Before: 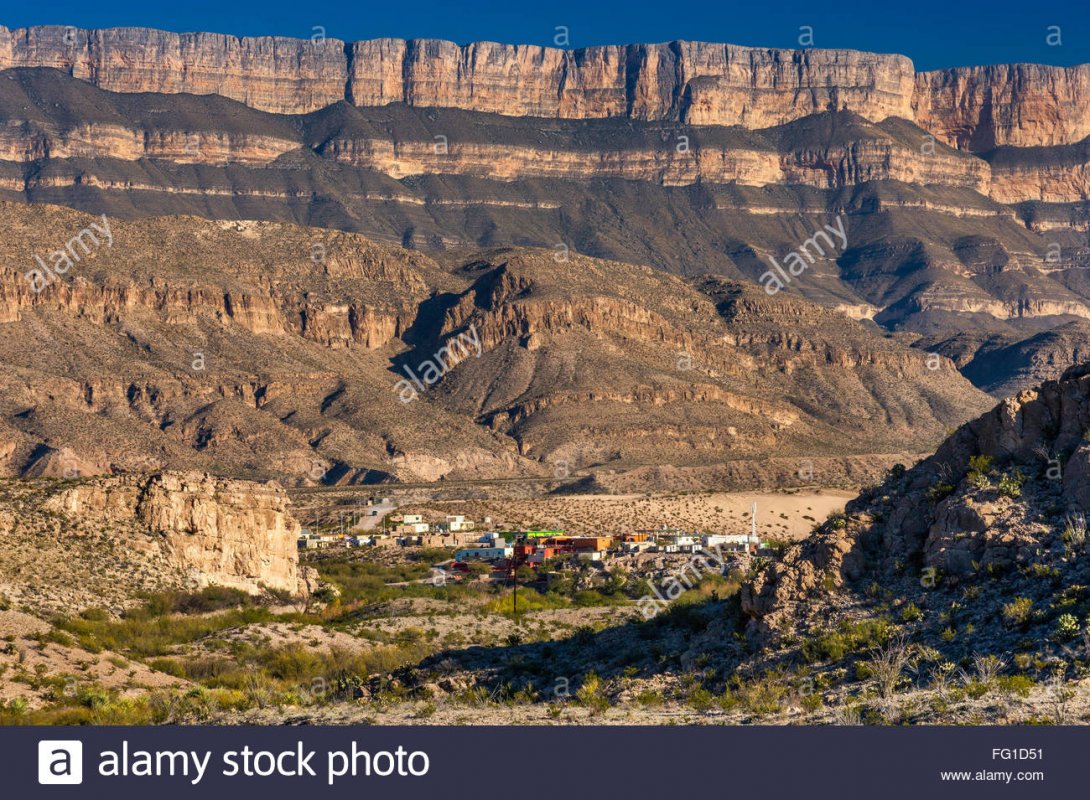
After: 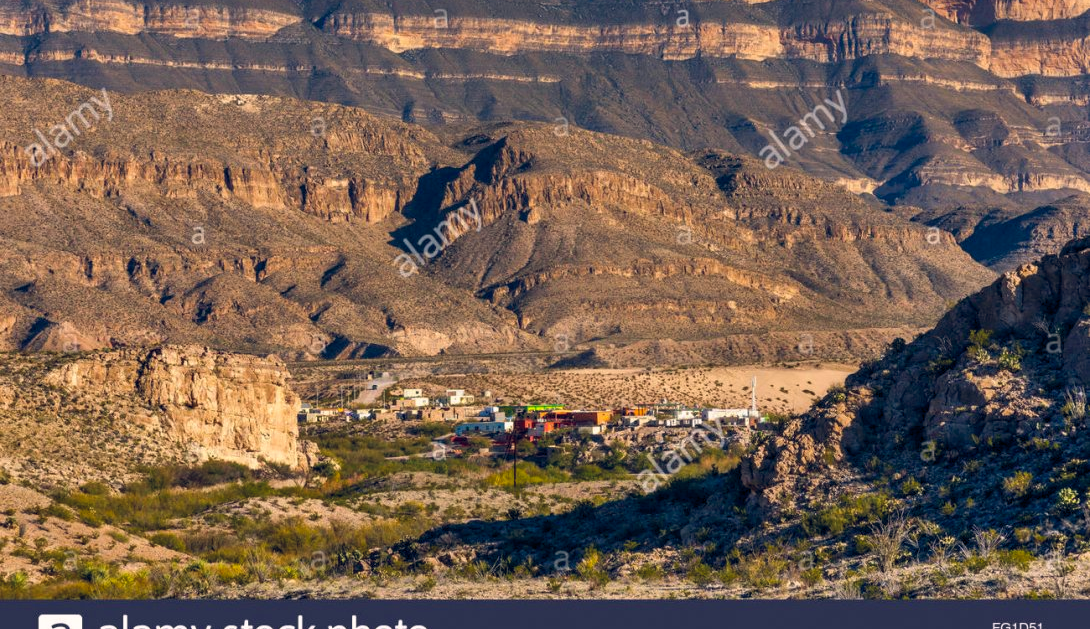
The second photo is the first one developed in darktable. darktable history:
crop and rotate: top 15.774%, bottom 5.506%
color balance rgb: shadows lift › hue 87.51°, highlights gain › chroma 1.35%, highlights gain › hue 55.1°, global offset › chroma 0.13%, global offset › hue 253.66°, perceptual saturation grading › global saturation 16.38%
